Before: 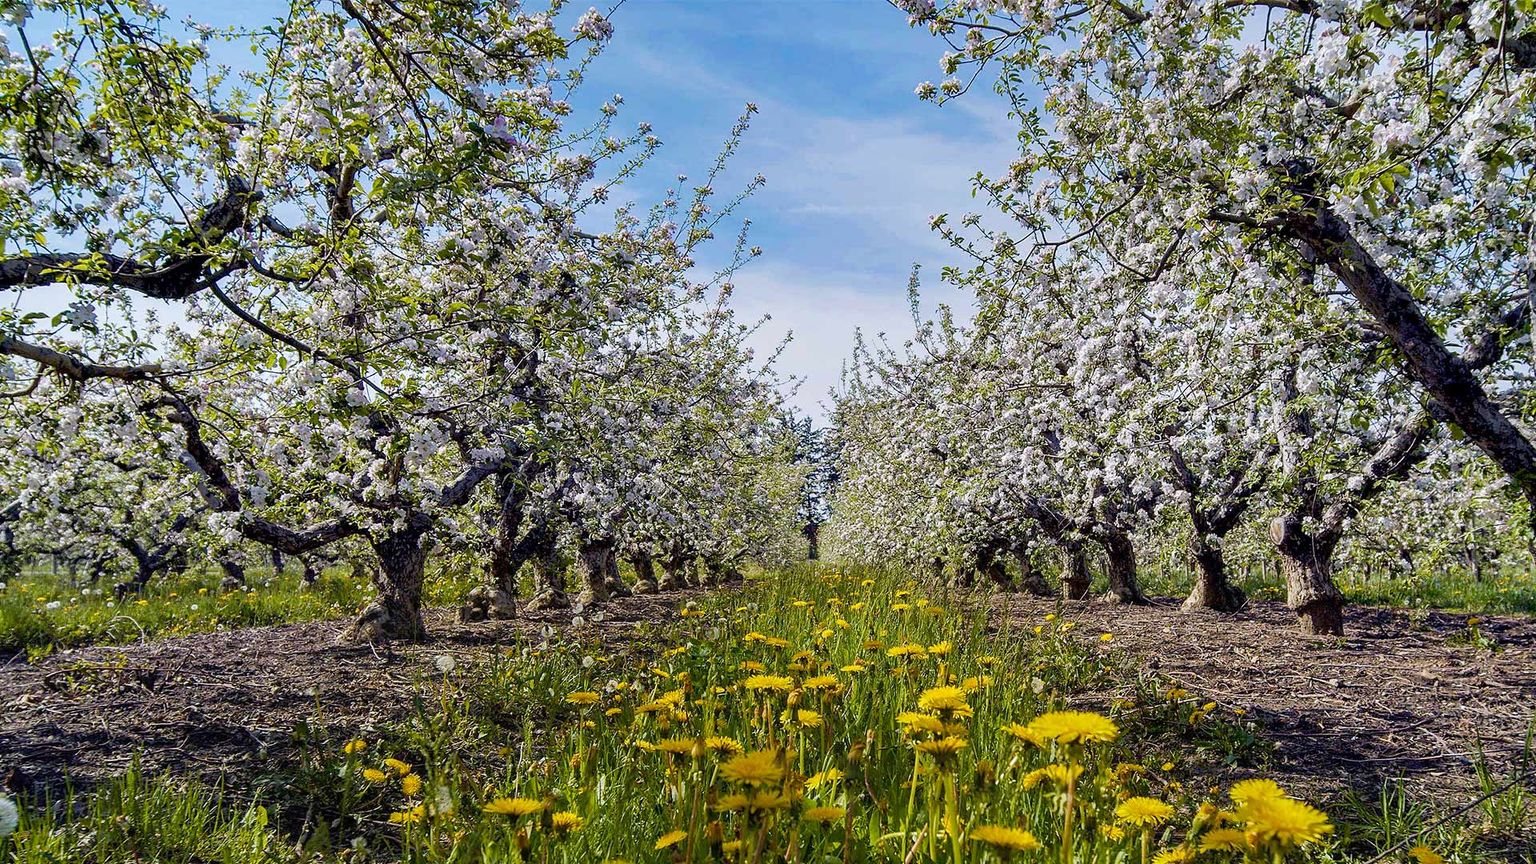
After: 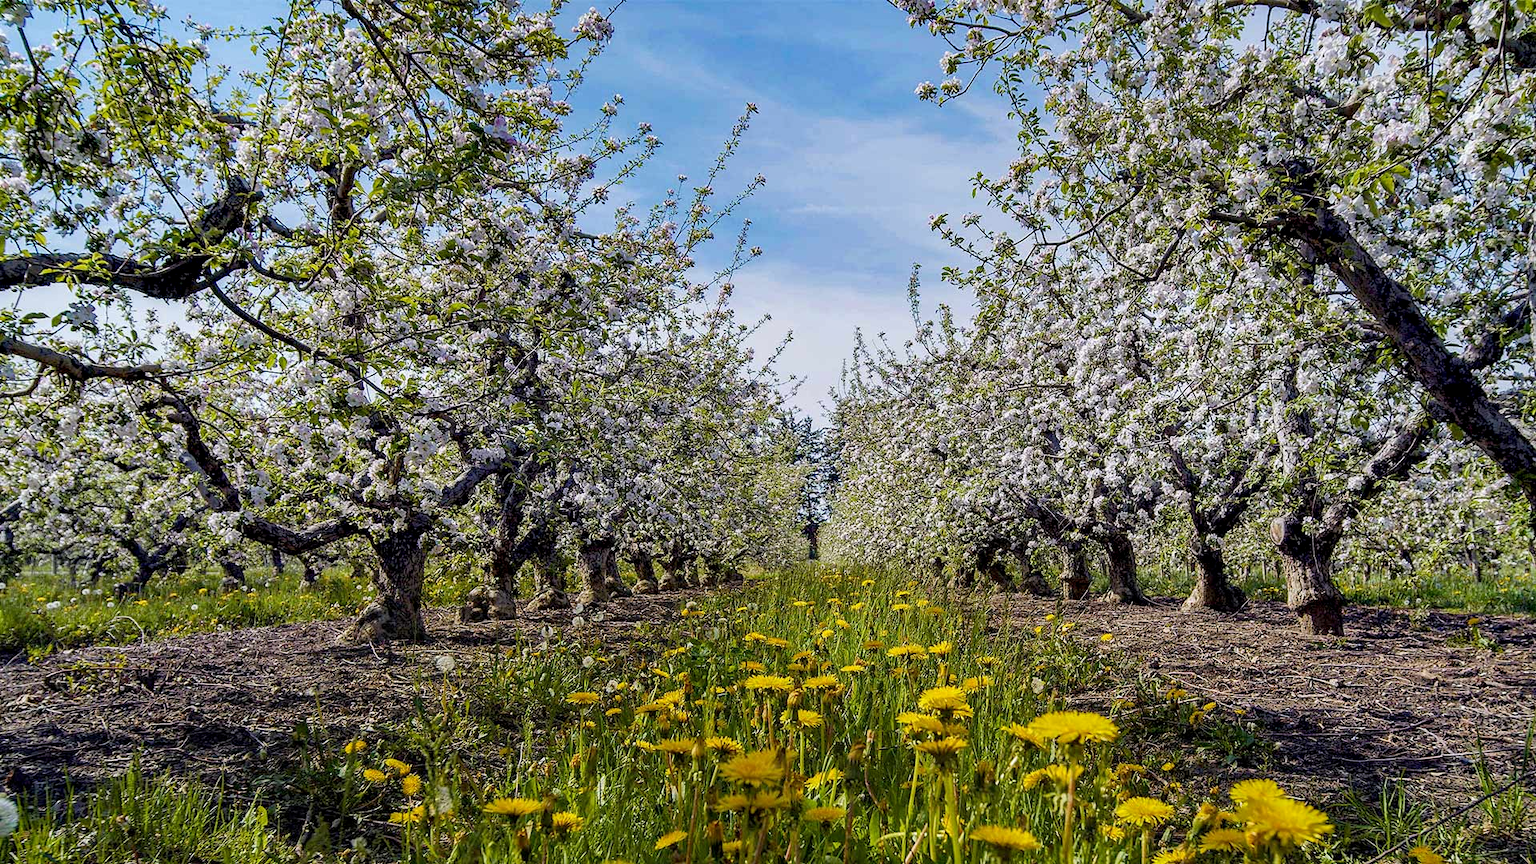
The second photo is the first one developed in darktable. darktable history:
tone equalizer: luminance estimator HSV value / RGB max
local contrast: highlights 61%, shadows 115%, detail 107%, midtone range 0.526
